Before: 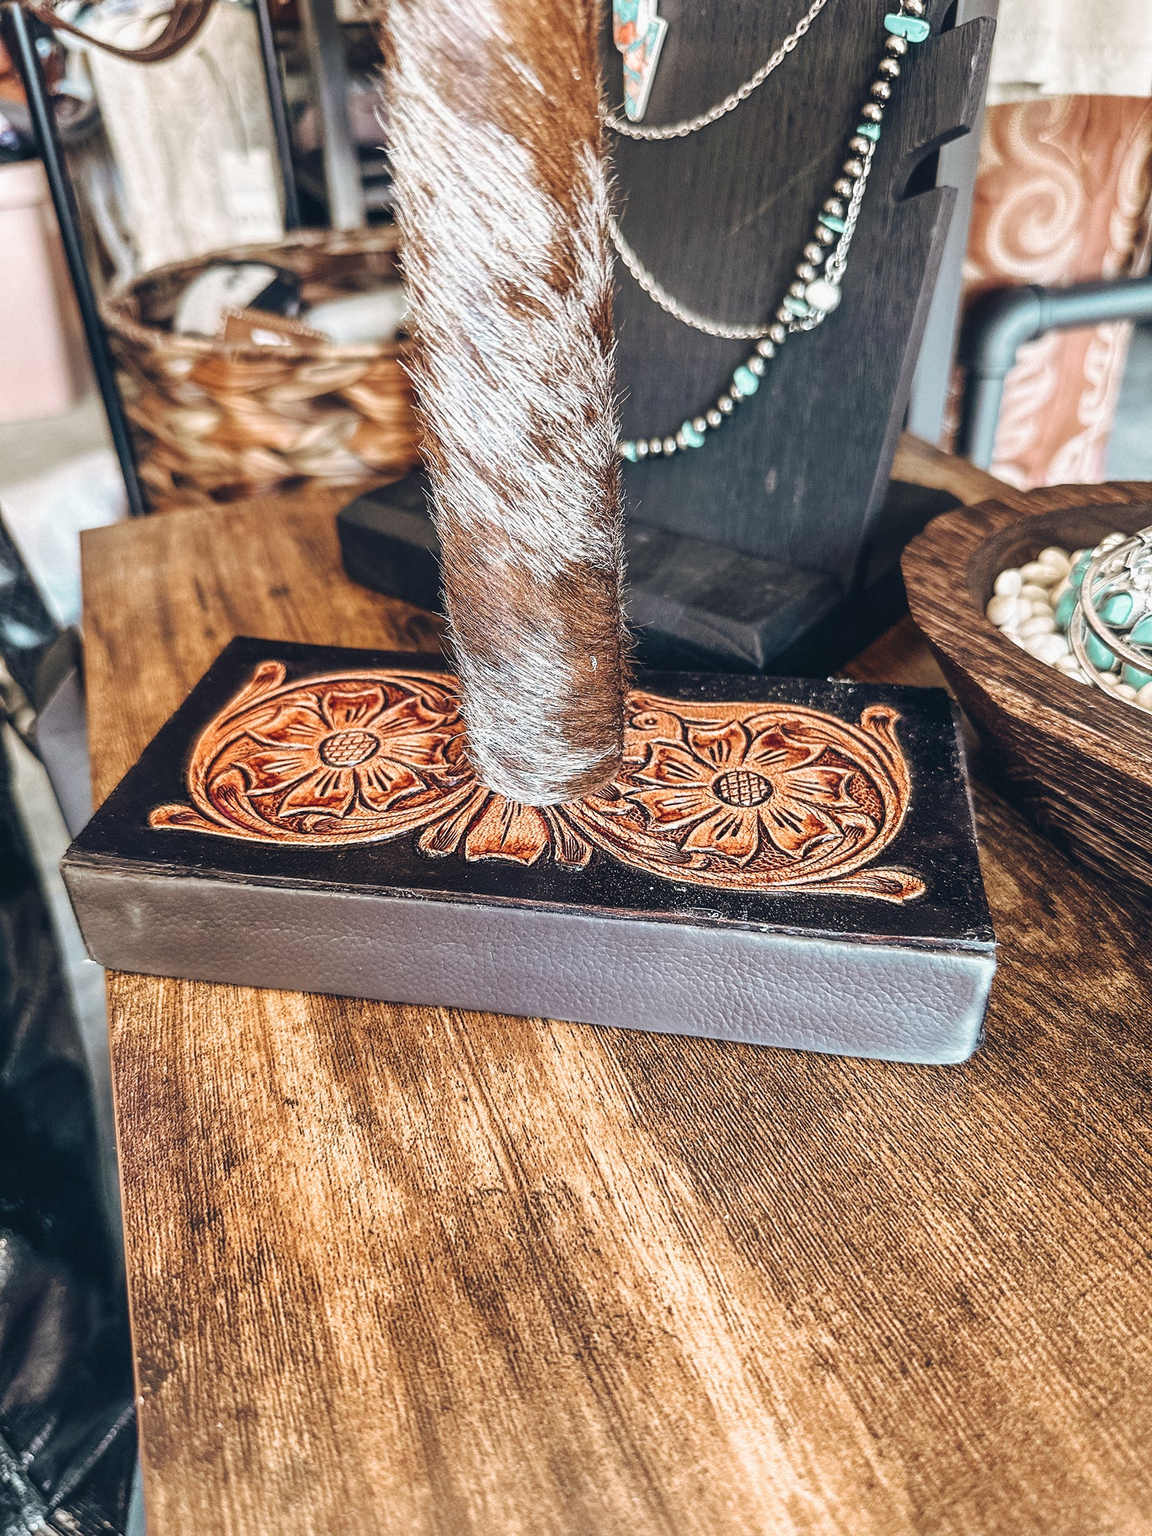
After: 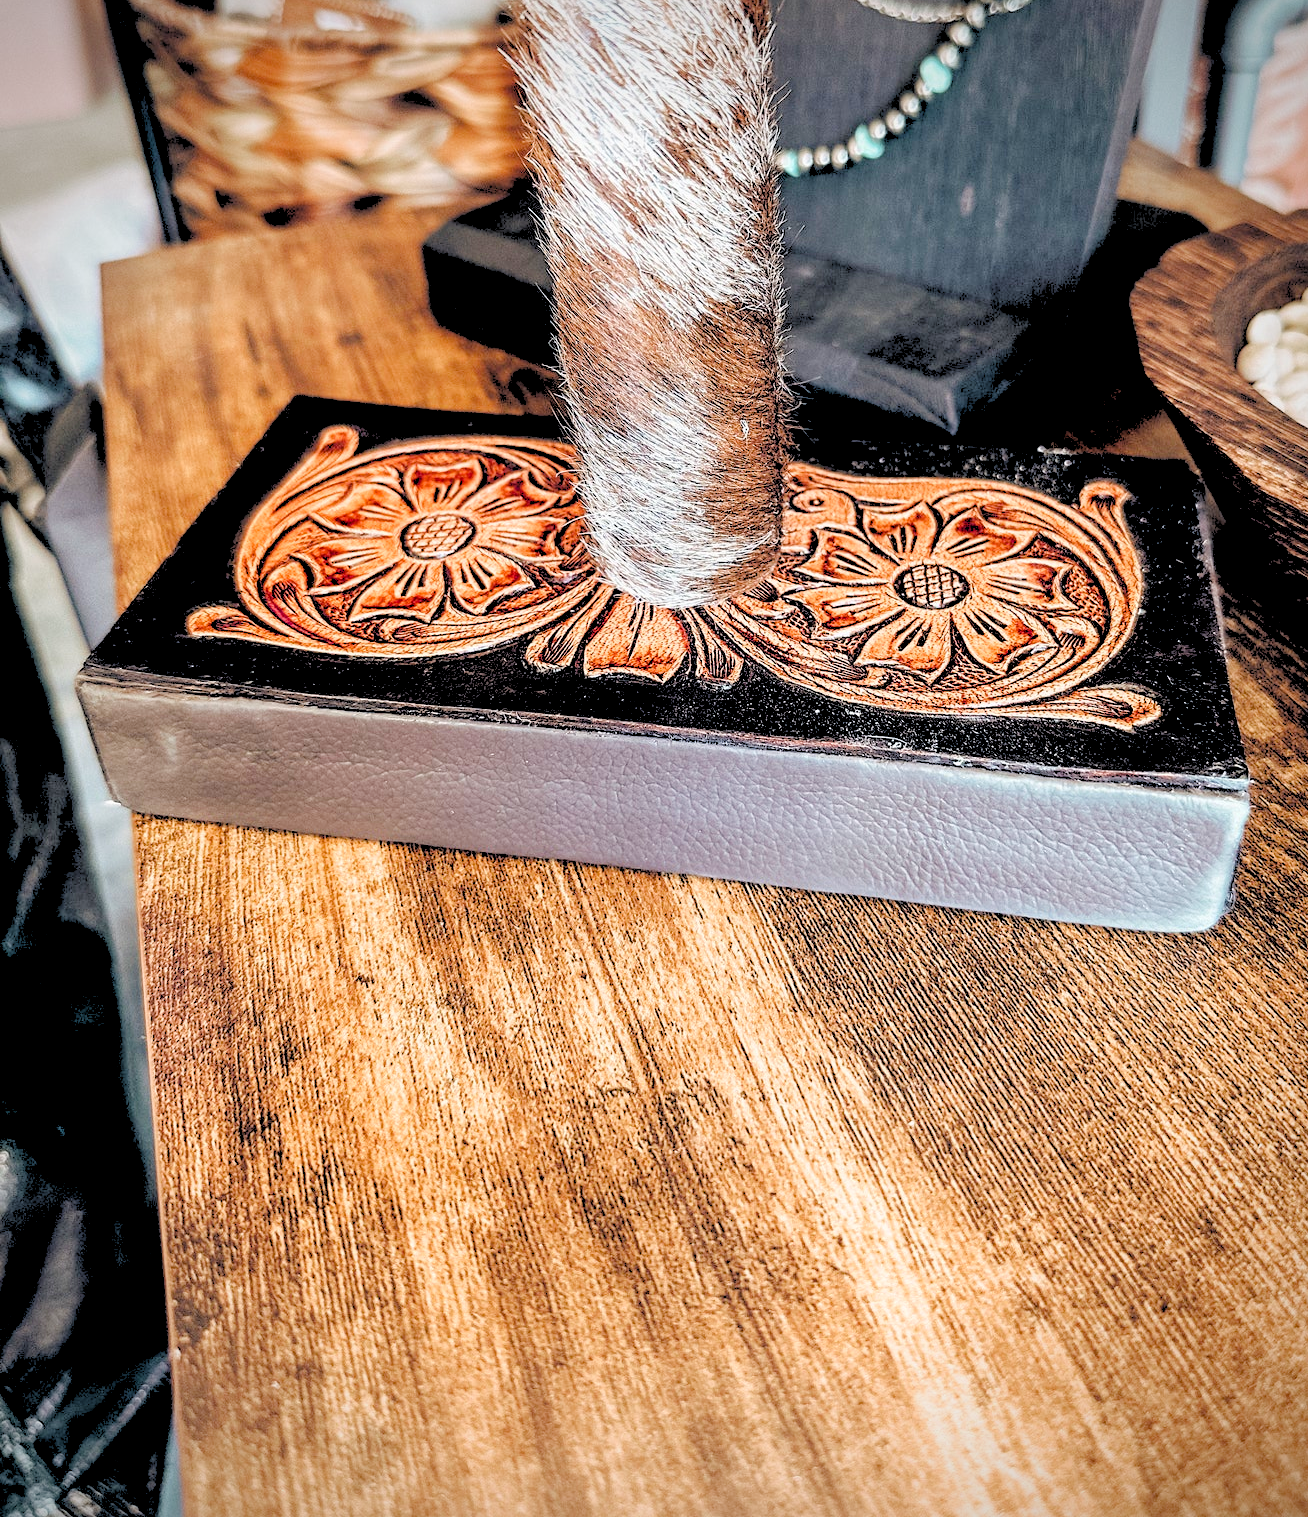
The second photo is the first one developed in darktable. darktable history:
rgb levels: levels [[0.027, 0.429, 0.996], [0, 0.5, 1], [0, 0.5, 1]]
vignetting: saturation 0, unbound false
color balance rgb: perceptual saturation grading › global saturation 20%, perceptual saturation grading › highlights -25%, perceptual saturation grading › shadows 25%
crop: top 20.916%, right 9.437%, bottom 0.316%
